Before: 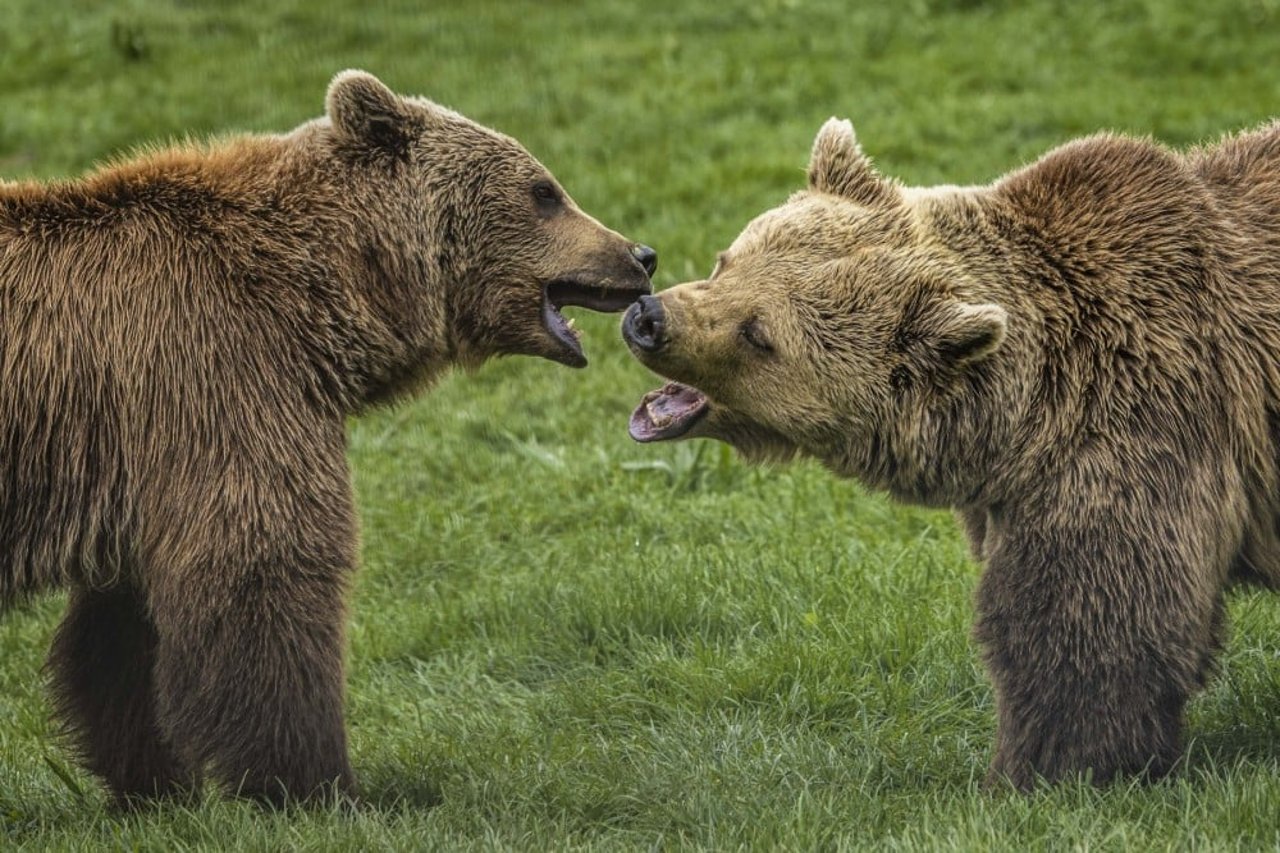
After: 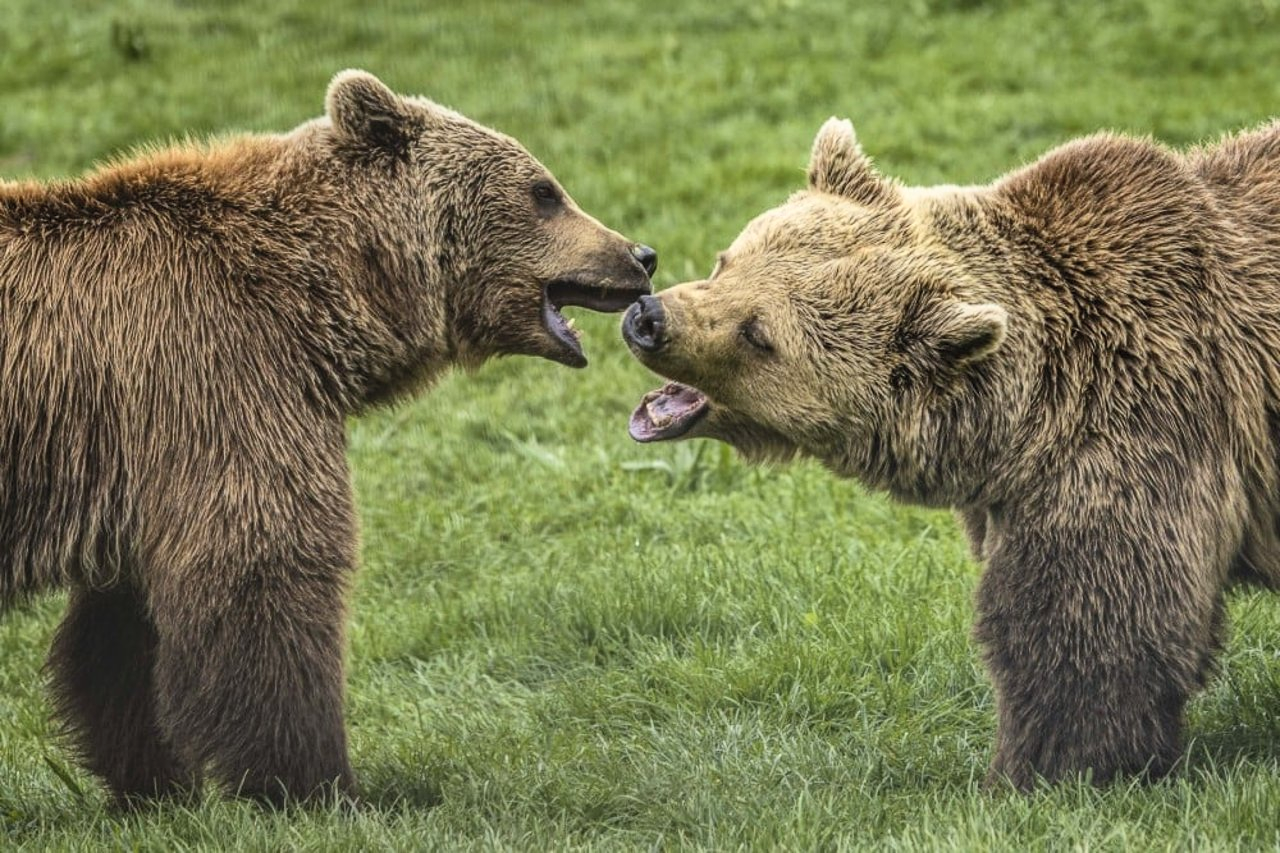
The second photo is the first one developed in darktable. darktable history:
color correction: highlights b* 0.017, saturation 0.847
contrast brightness saturation: contrast 0.205, brightness 0.166, saturation 0.222
